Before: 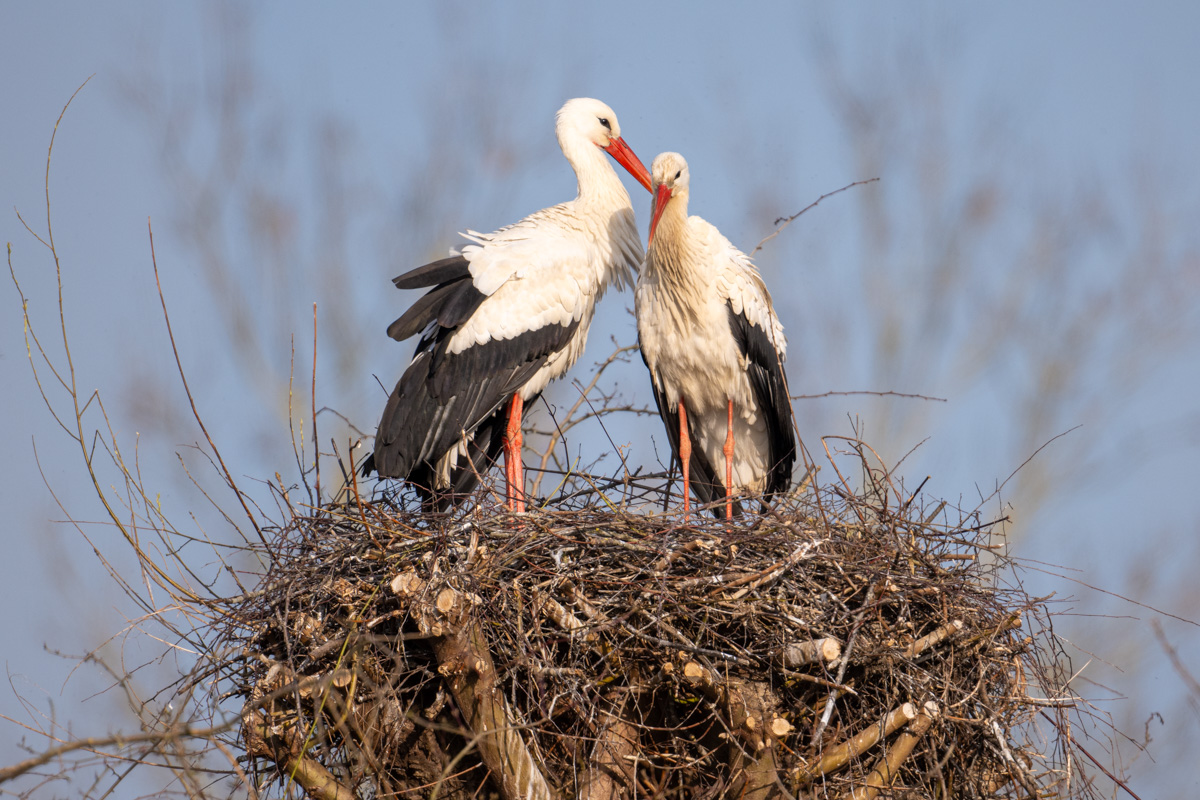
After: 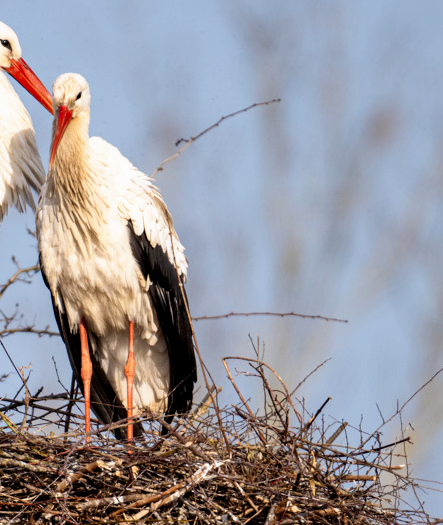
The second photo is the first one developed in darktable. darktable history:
filmic rgb: black relative exposure -8.7 EV, white relative exposure 2.7 EV, threshold 3 EV, target black luminance 0%, hardness 6.25, latitude 75%, contrast 1.325, highlights saturation mix -5%, preserve chrominance no, color science v5 (2021), iterations of high-quality reconstruction 0, enable highlight reconstruction true
crop and rotate: left 49.936%, top 10.094%, right 13.136%, bottom 24.256%
